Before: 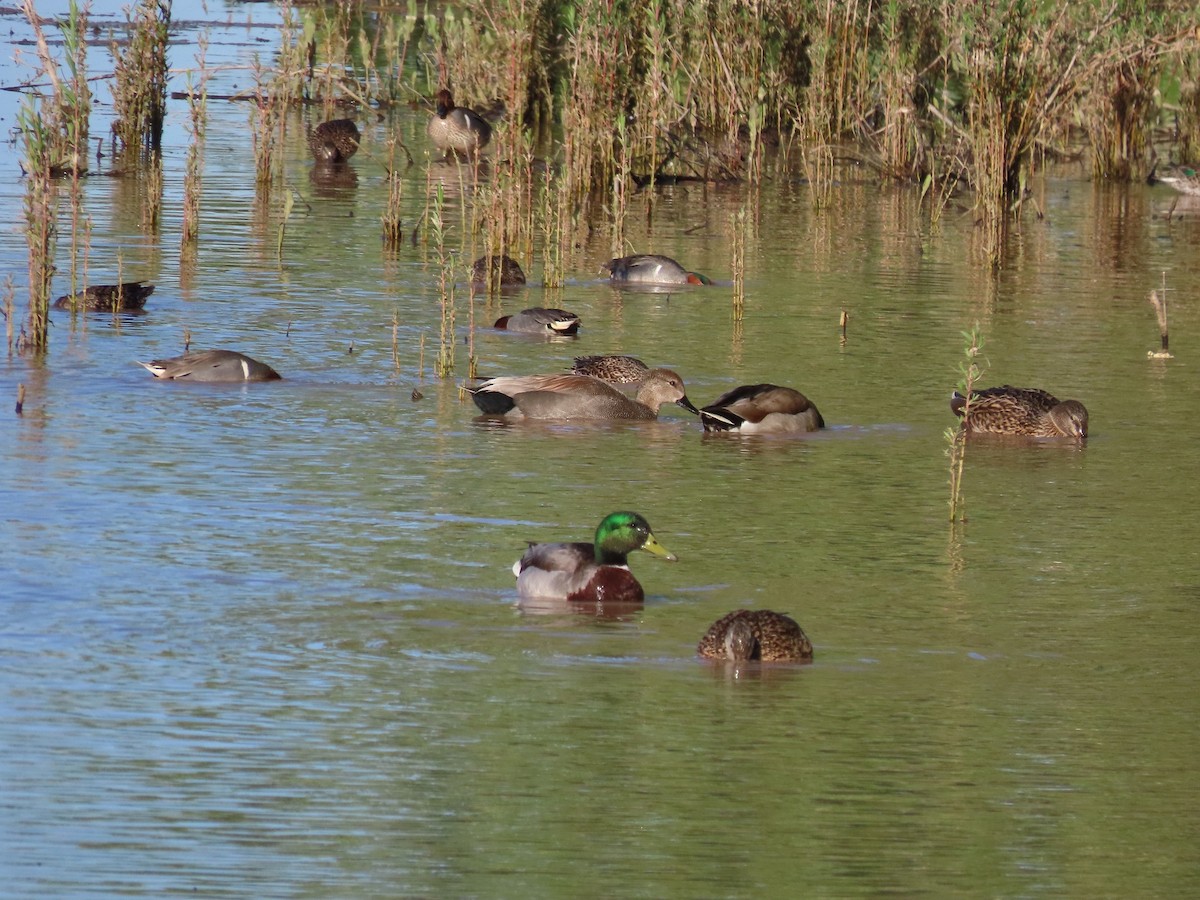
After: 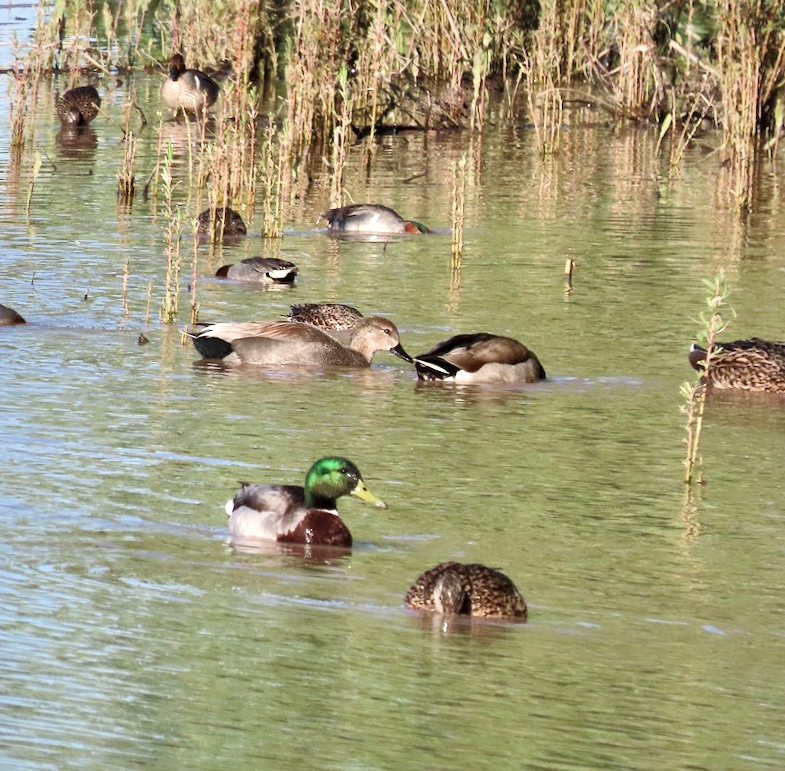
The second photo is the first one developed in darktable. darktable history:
crop and rotate: left 15.754%, right 17.579%
contrast brightness saturation: saturation -0.17
filmic rgb: hardness 4.17, contrast 0.921
exposure: black level correction 0, exposure 1.1 EV, compensate exposure bias true, compensate highlight preservation false
local contrast: mode bilateral grid, contrast 25, coarseness 60, detail 151%, midtone range 0.2
color balance: contrast 10%
rotate and perspective: rotation 1.69°, lens shift (vertical) -0.023, lens shift (horizontal) -0.291, crop left 0.025, crop right 0.988, crop top 0.092, crop bottom 0.842
